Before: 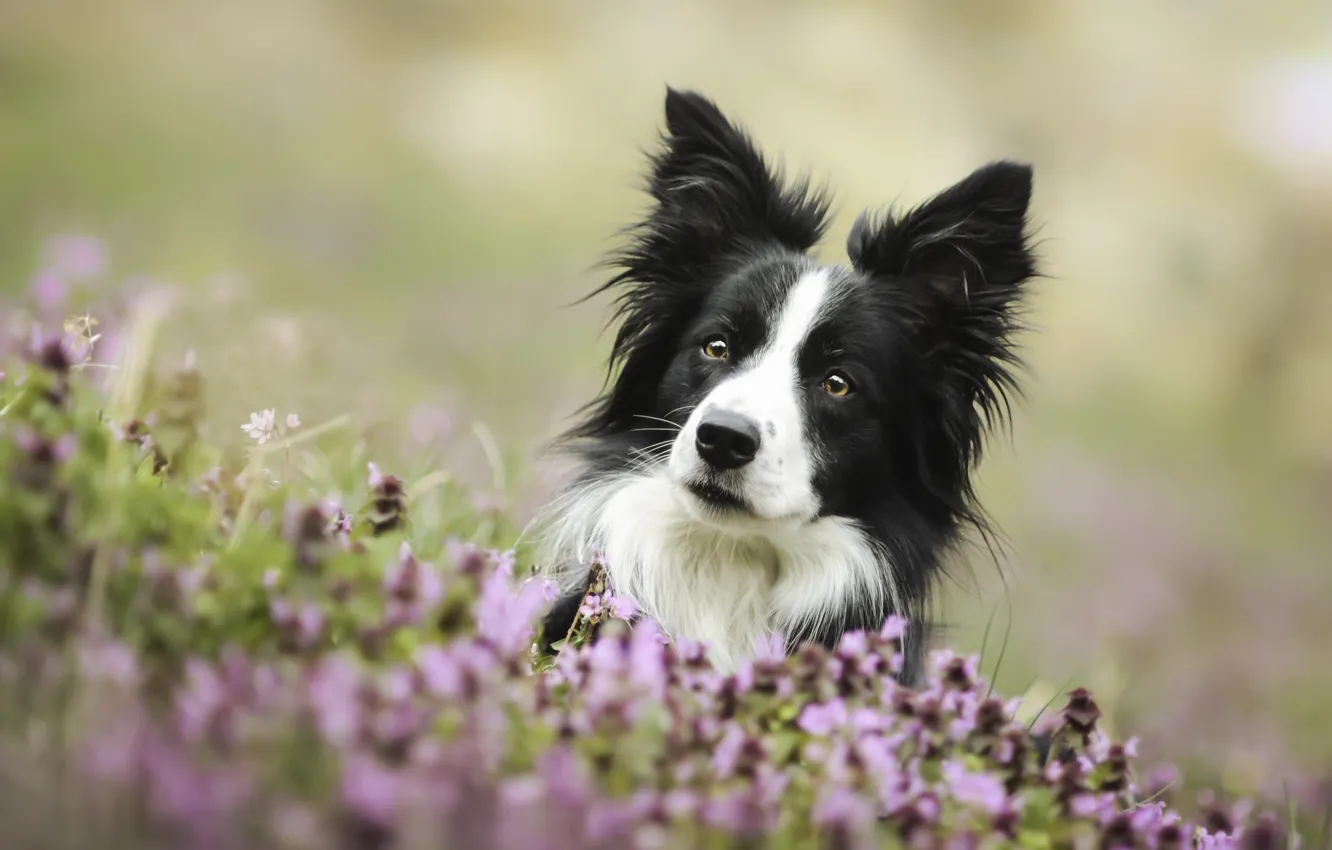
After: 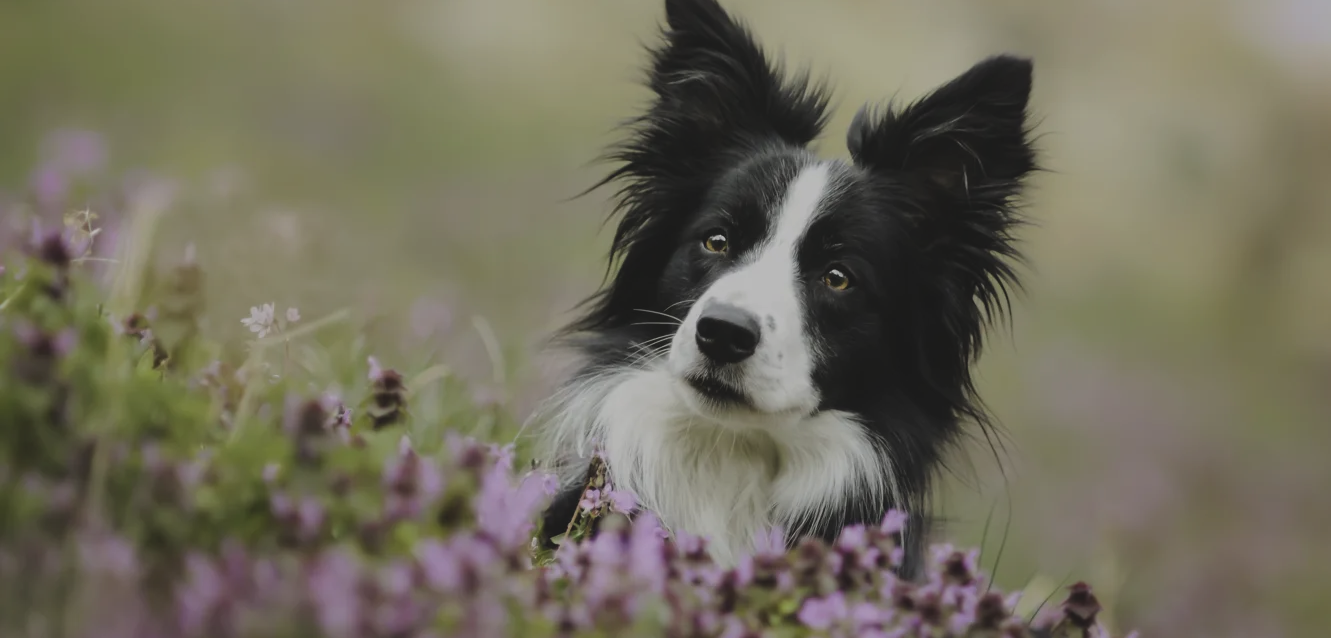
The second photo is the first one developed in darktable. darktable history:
exposure: black level correction -0.017, exposure -1.024 EV, compensate highlight preservation false
crop and rotate: top 12.623%, bottom 12.233%
